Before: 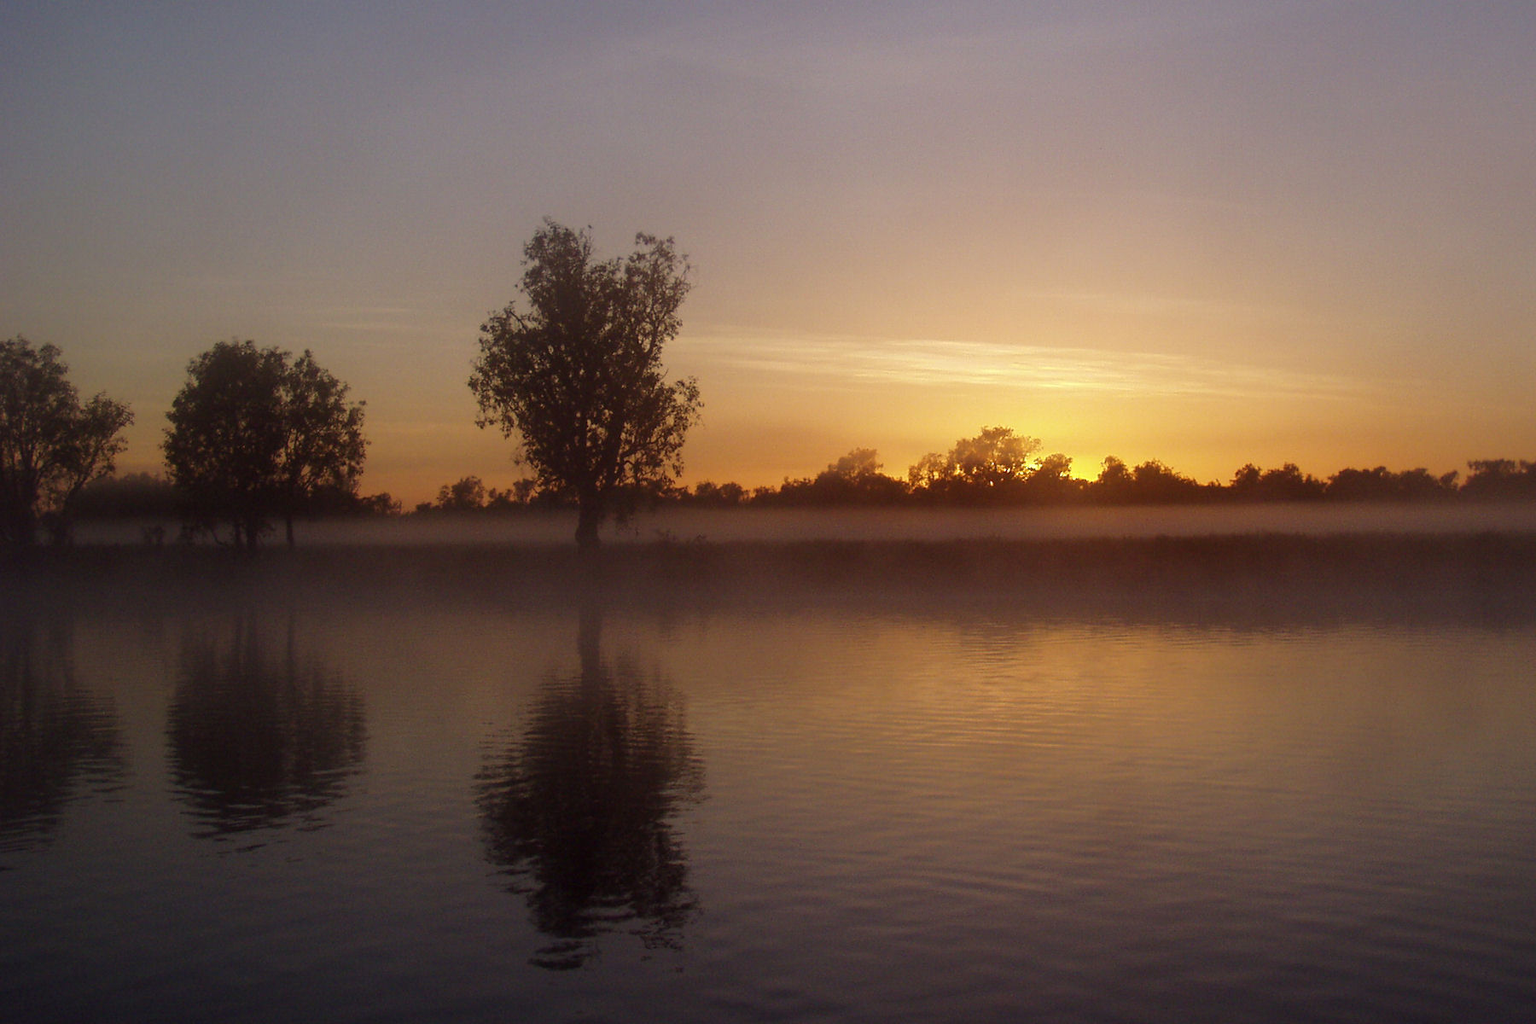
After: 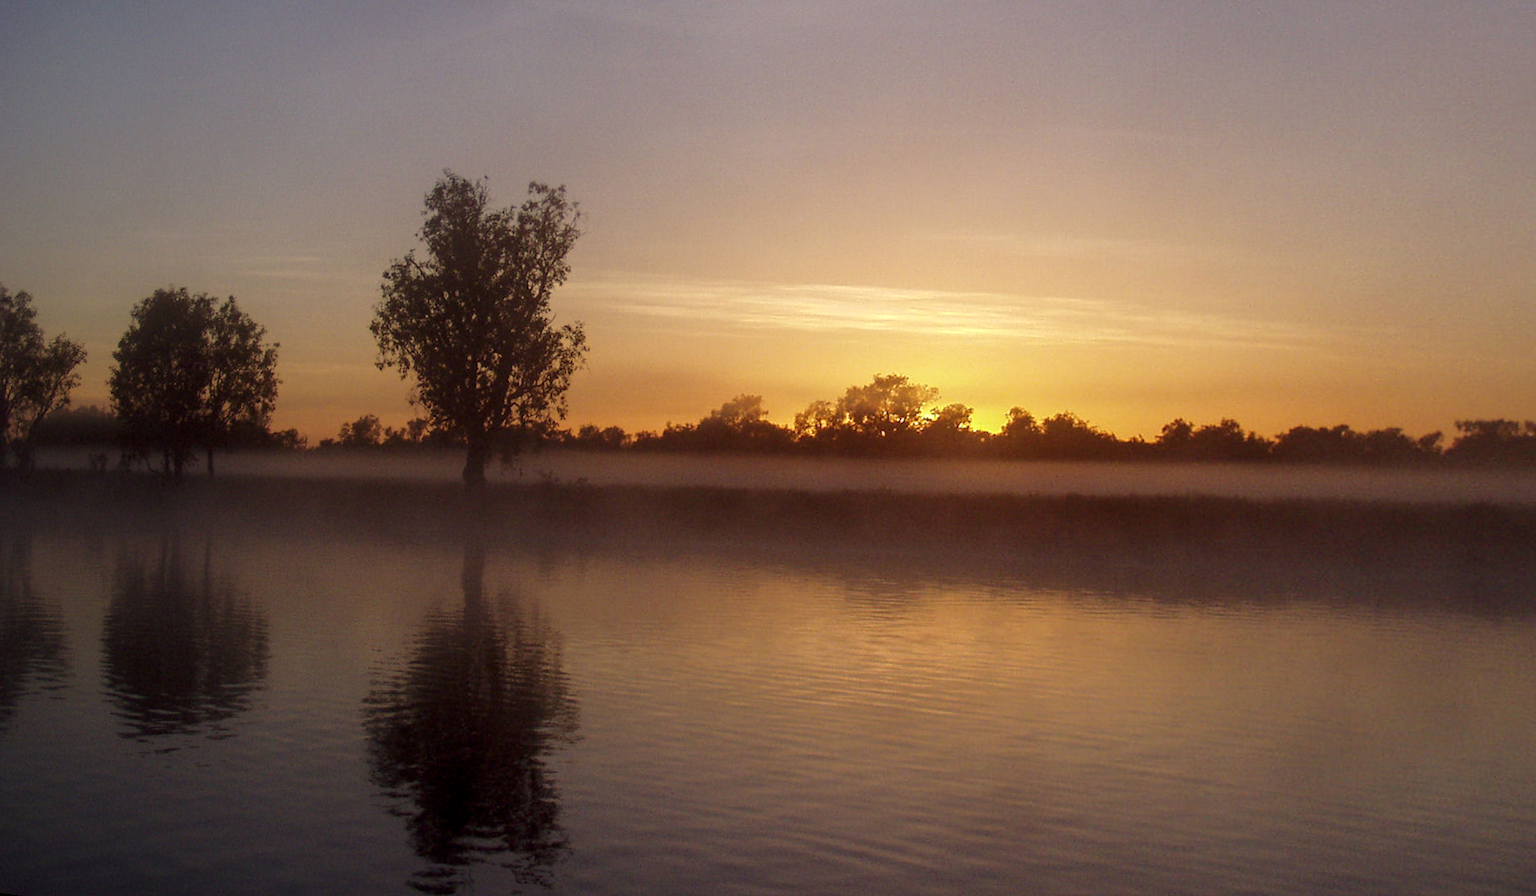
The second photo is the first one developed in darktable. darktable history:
local contrast: on, module defaults
rotate and perspective: rotation 1.69°, lens shift (vertical) -0.023, lens shift (horizontal) -0.291, crop left 0.025, crop right 0.988, crop top 0.092, crop bottom 0.842
